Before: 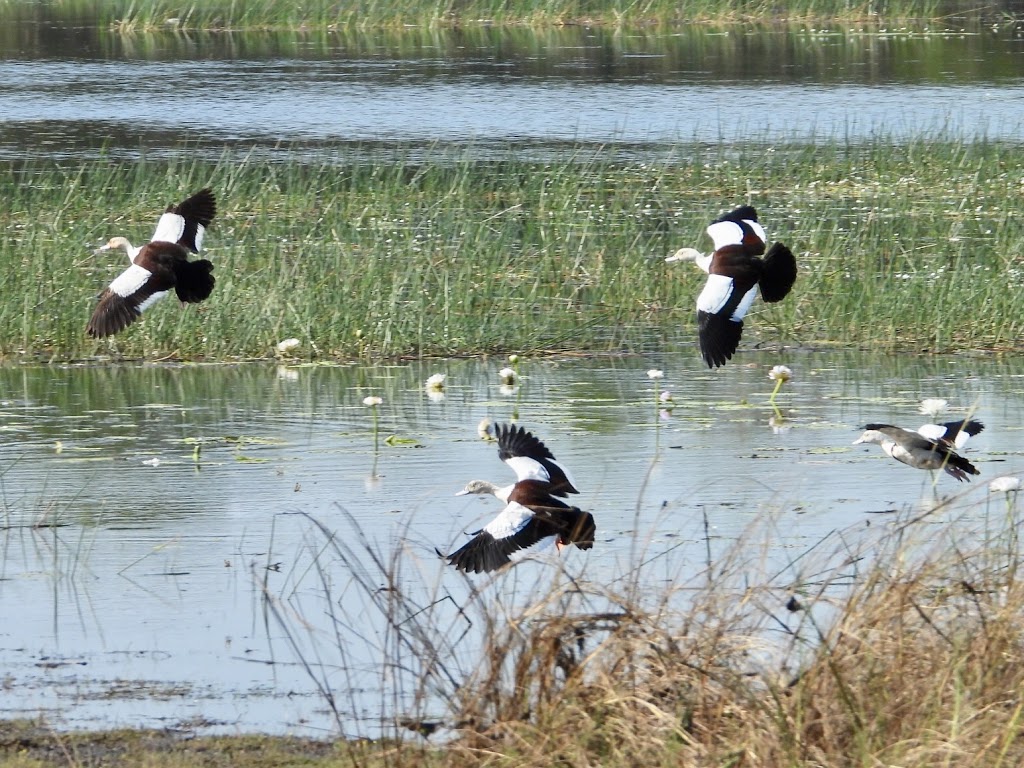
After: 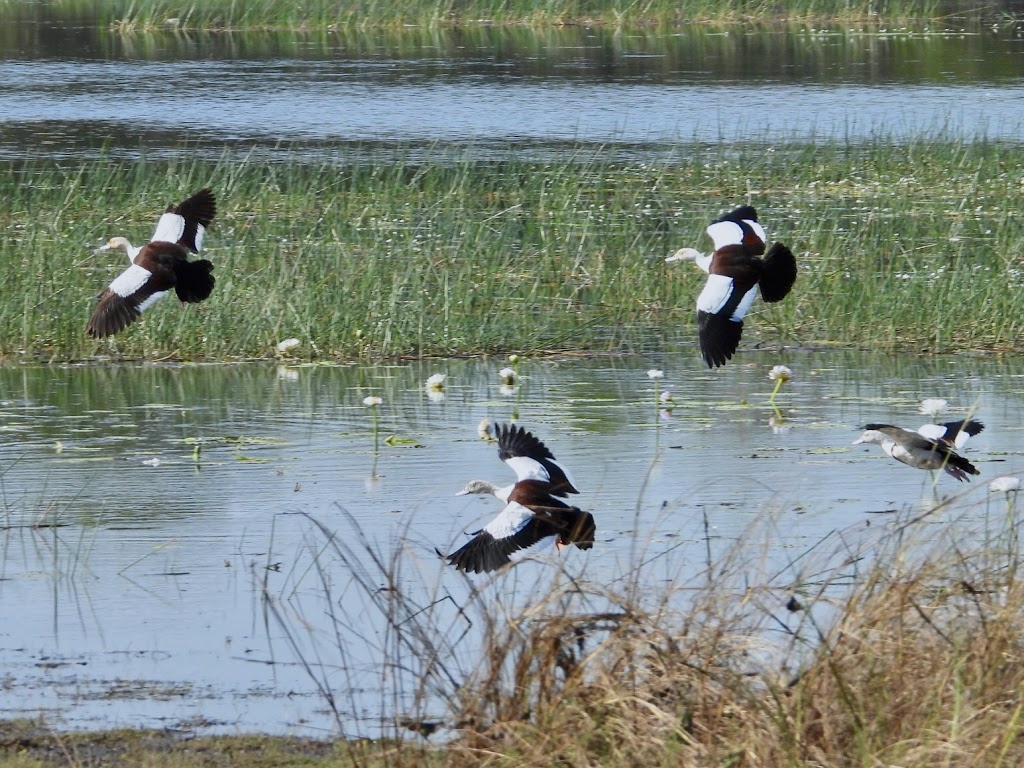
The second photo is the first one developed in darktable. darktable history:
shadows and highlights: radius 121.13, shadows 21.4, white point adjustment -9.72, highlights -14.39, soften with gaussian
white balance: red 0.983, blue 1.036
